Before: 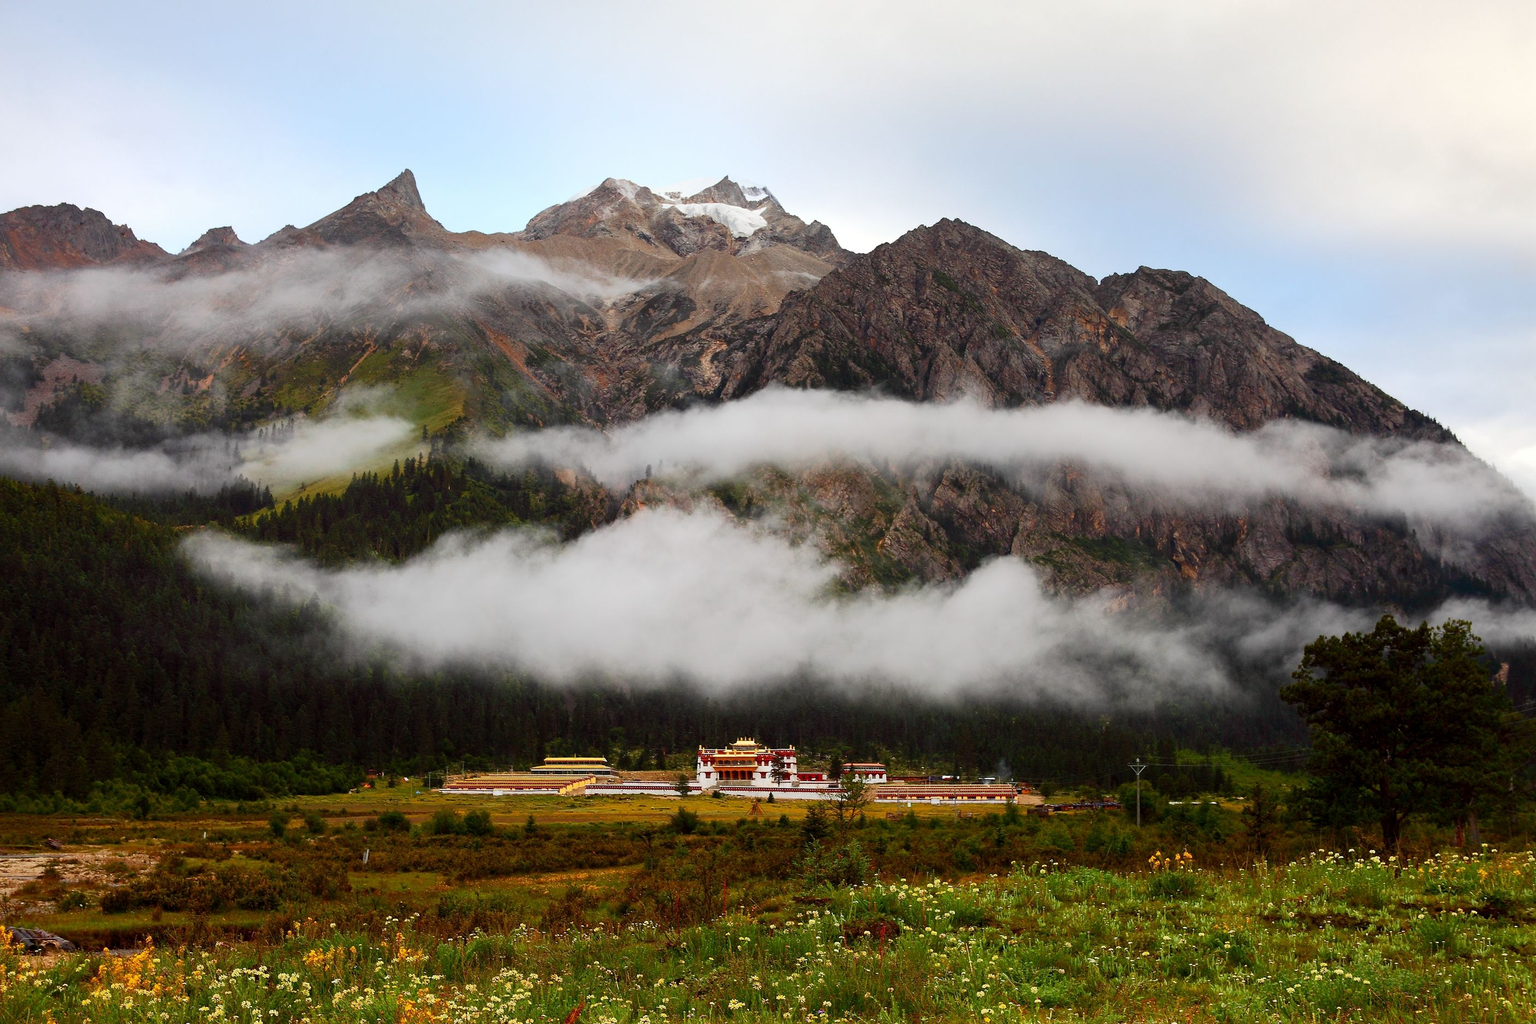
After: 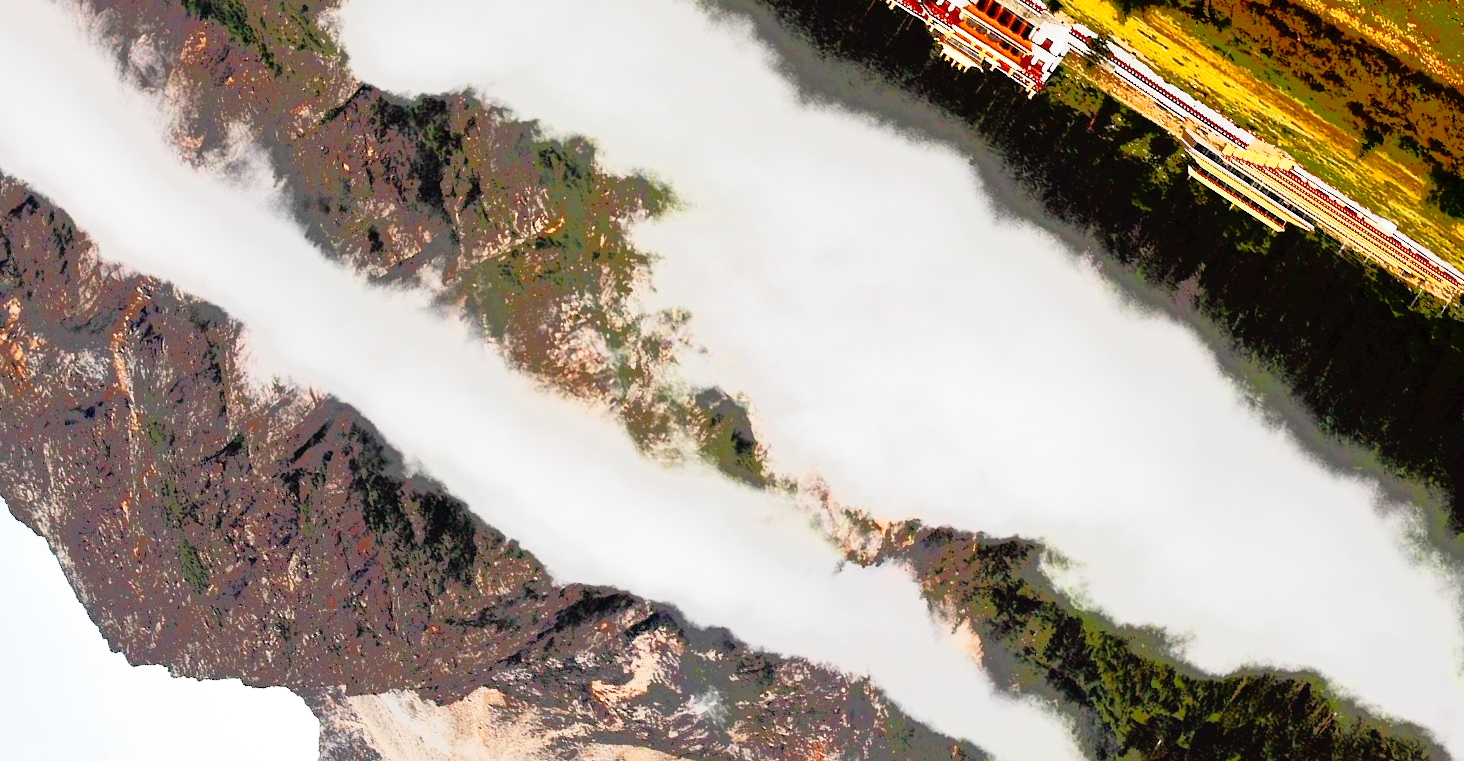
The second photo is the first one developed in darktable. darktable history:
base curve: curves: ch0 [(0, 0) (0.012, 0.01) (0.073, 0.168) (0.31, 0.711) (0.645, 0.957) (1, 1)], preserve colors none
tone equalizer: -7 EV -0.606 EV, -6 EV 0.992 EV, -5 EV -0.487 EV, -4 EV 0.438 EV, -3 EV 0.409 EV, -2 EV 0.155 EV, -1 EV -0.15 EV, +0 EV -0.412 EV, edges refinement/feathering 500, mask exposure compensation -1.57 EV, preserve details no
crop and rotate: angle 147.12°, left 9.166%, top 15.66%, right 4.545%, bottom 17.056%
